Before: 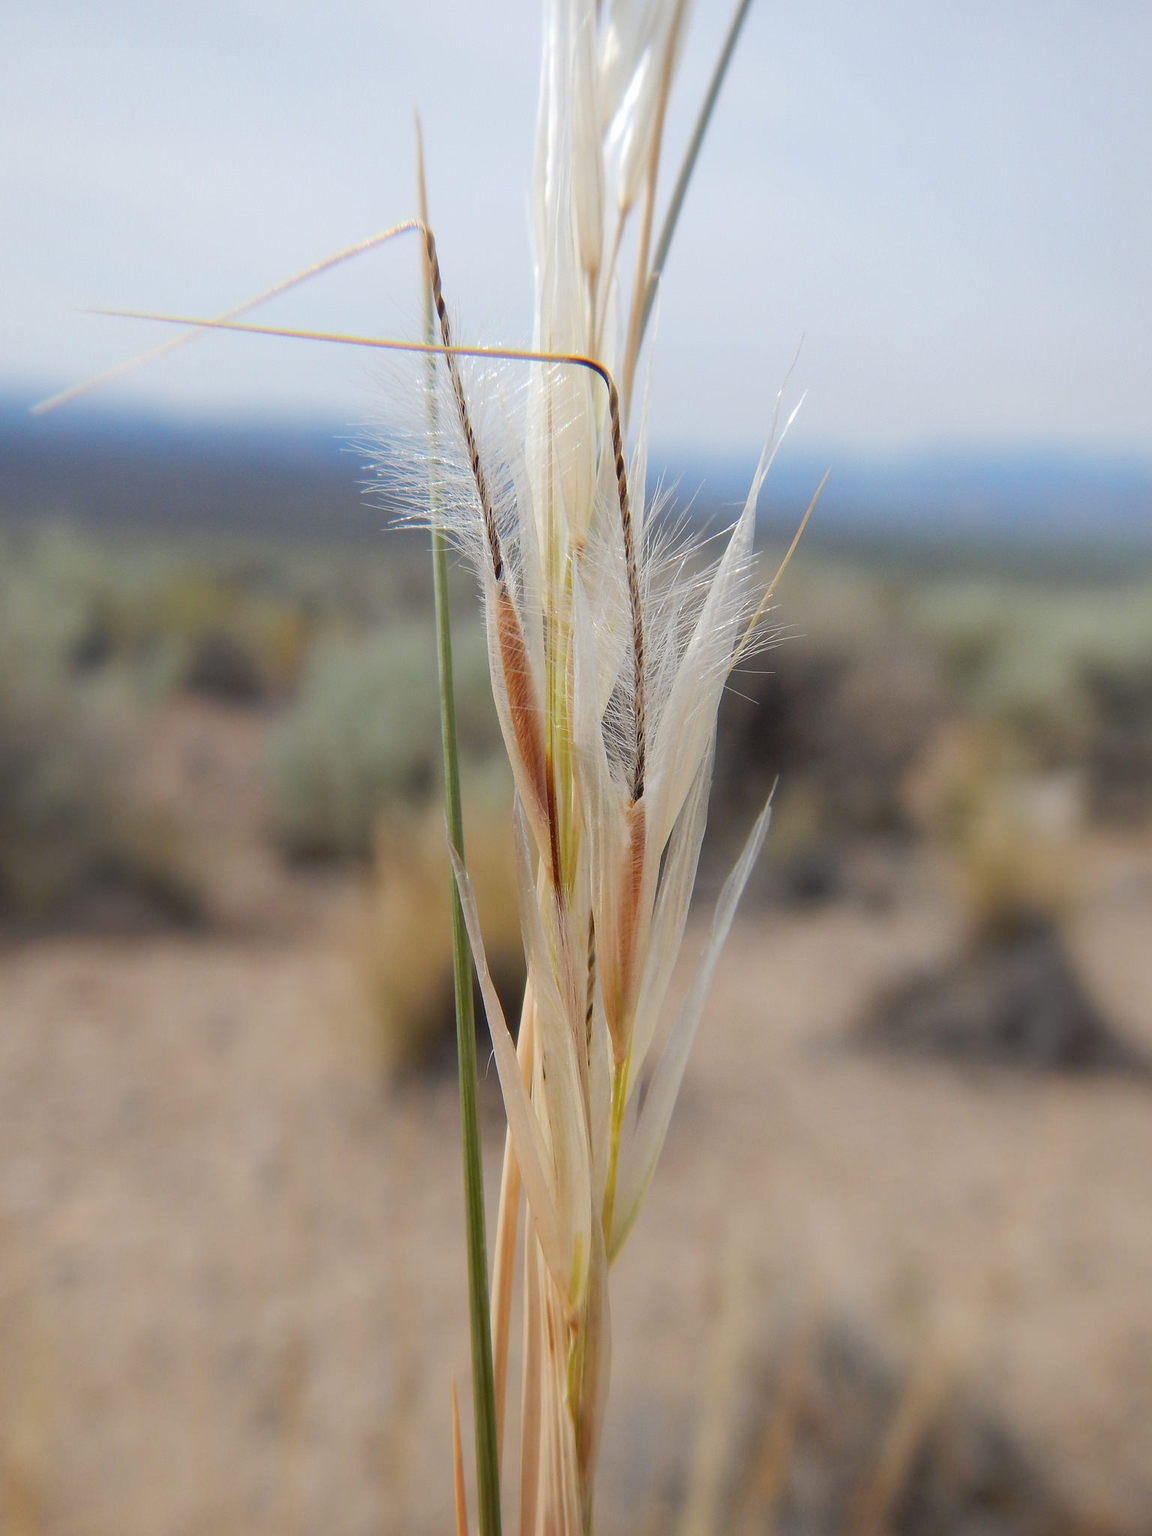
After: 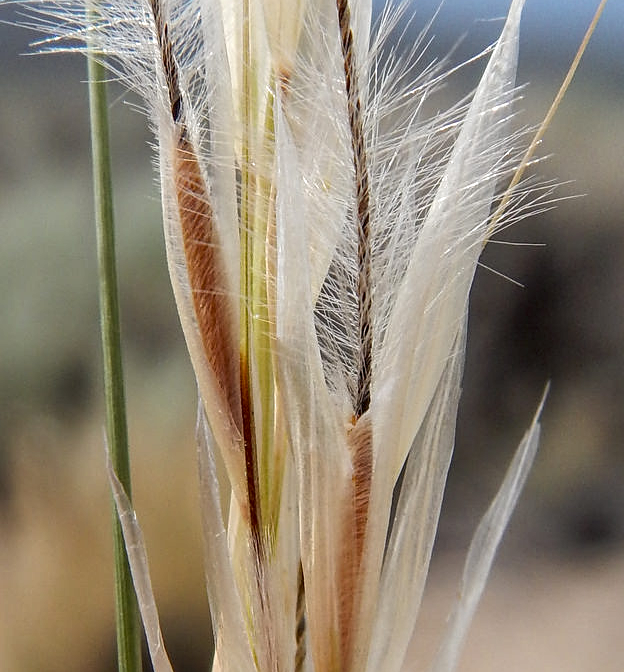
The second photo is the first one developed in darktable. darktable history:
crop: left 31.781%, top 31.868%, right 27.574%, bottom 35.282%
local contrast: detail 150%
sharpen: radius 2.513, amount 0.318
tone equalizer: on, module defaults
